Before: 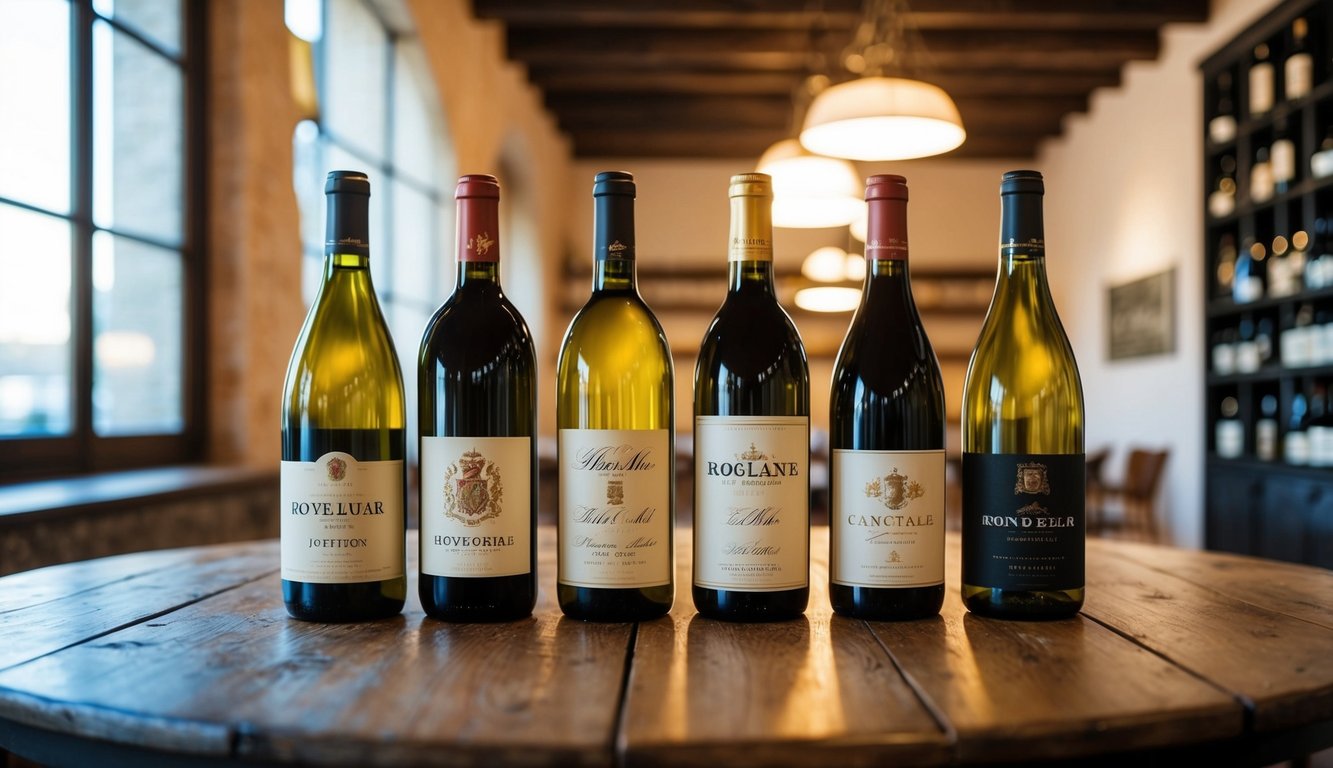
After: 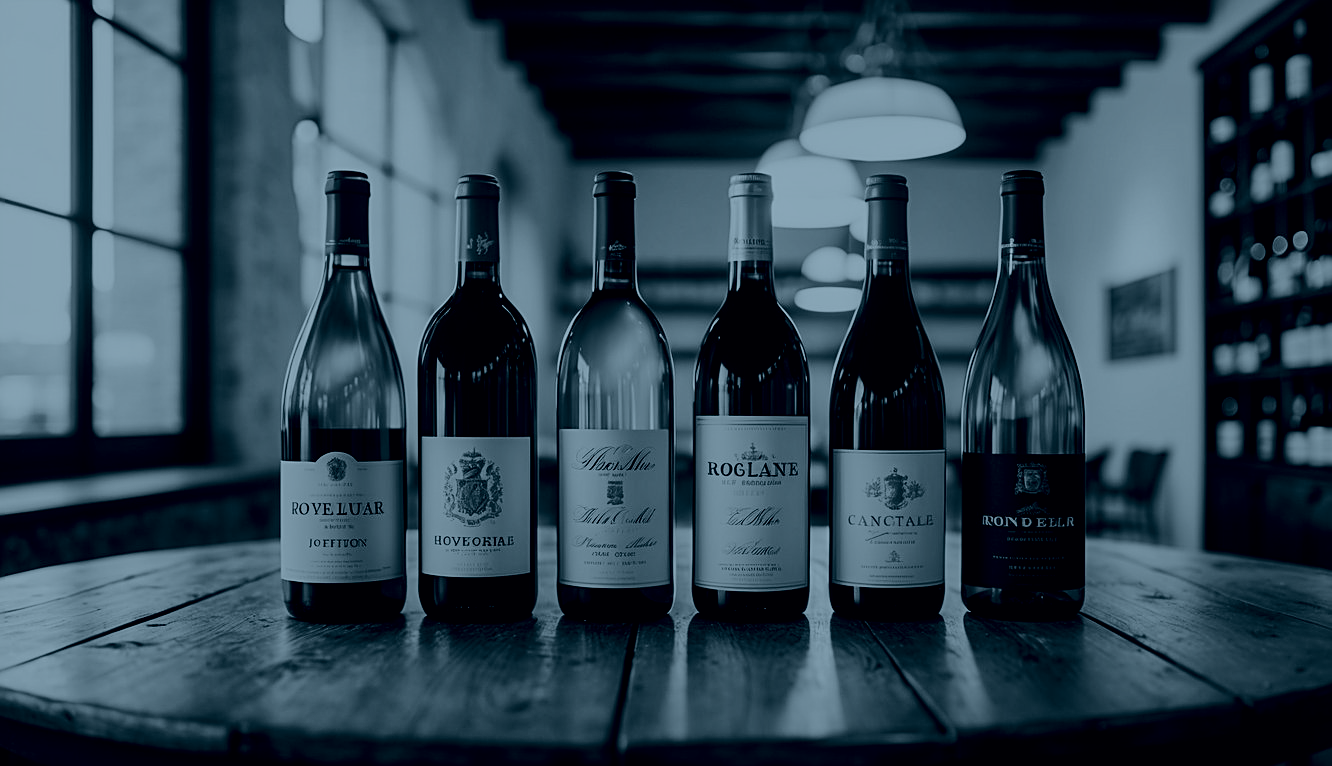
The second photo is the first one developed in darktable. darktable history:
exposure: black level correction 0, exposure 0.68 EV, compensate exposure bias true, compensate highlight preservation false
colorize: hue 194.4°, saturation 29%, source mix 61.75%, lightness 3.98%, version 1
sharpen: on, module defaults
local contrast: mode bilateral grid, contrast 20, coarseness 50, detail 150%, midtone range 0.2
crop: top 0.05%, bottom 0.098%
contrast brightness saturation: contrast 0.21, brightness -0.11, saturation 0.21
levels: mode automatic, black 0.023%, white 99.97%, levels [0.062, 0.494, 0.925]
